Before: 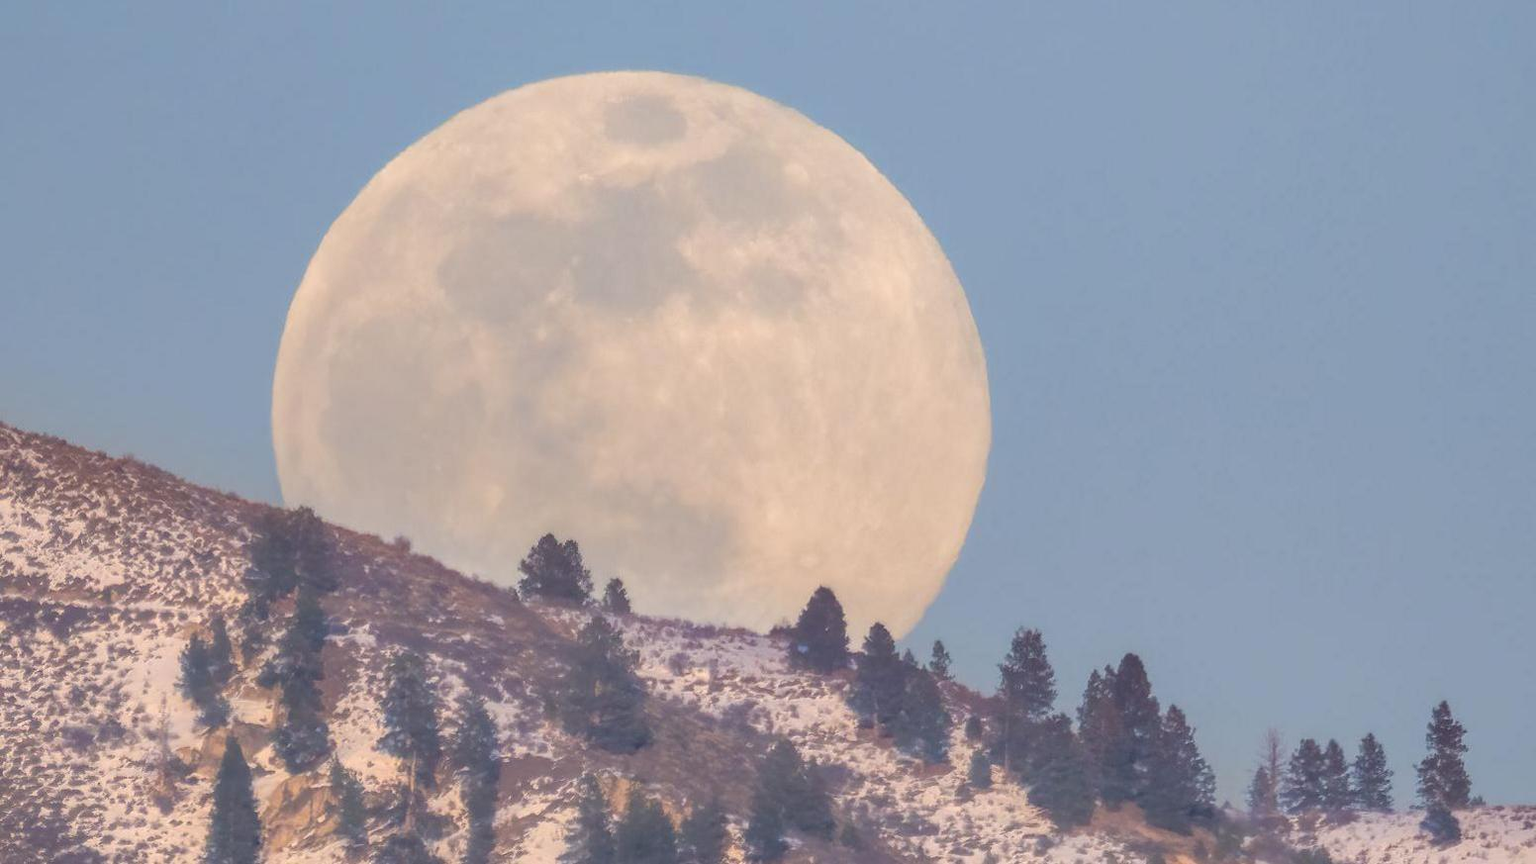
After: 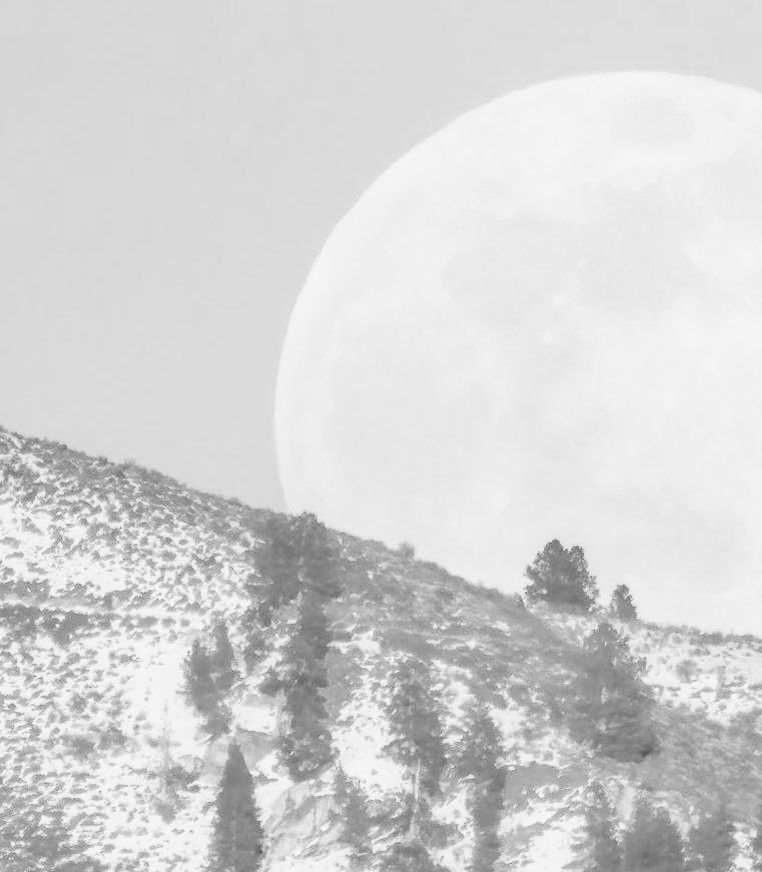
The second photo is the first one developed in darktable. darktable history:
crop and rotate: left 0%, top 0%, right 50.845%
monochrome: a -3.63, b -0.465
white balance: red 0.924, blue 1.095
base curve: curves: ch0 [(0, 0) (0, 0.001) (0.001, 0.001) (0.004, 0.002) (0.007, 0.004) (0.015, 0.013) (0.033, 0.045) (0.052, 0.096) (0.075, 0.17) (0.099, 0.241) (0.163, 0.42) (0.219, 0.55) (0.259, 0.616) (0.327, 0.722) (0.365, 0.765) (0.522, 0.873) (0.547, 0.881) (0.689, 0.919) (0.826, 0.952) (1, 1)], preserve colors none
